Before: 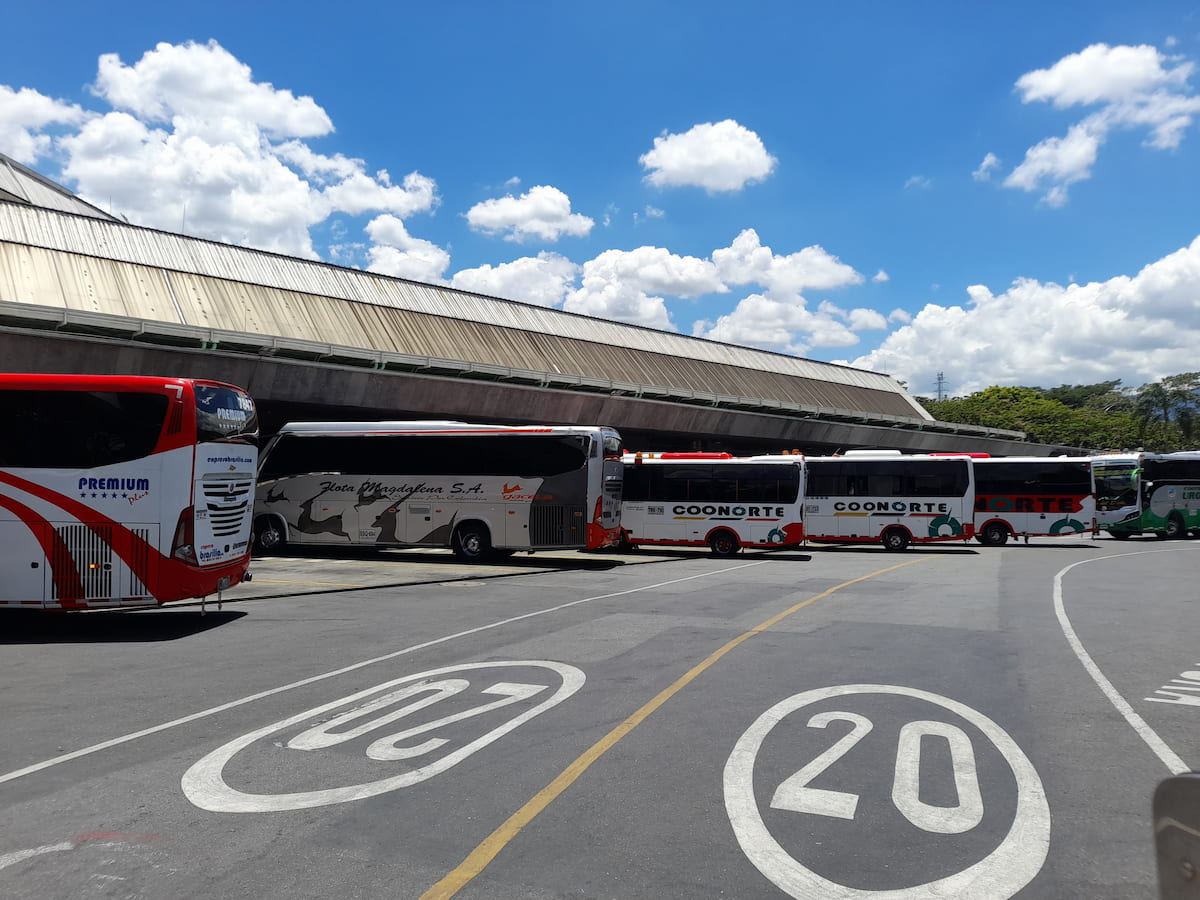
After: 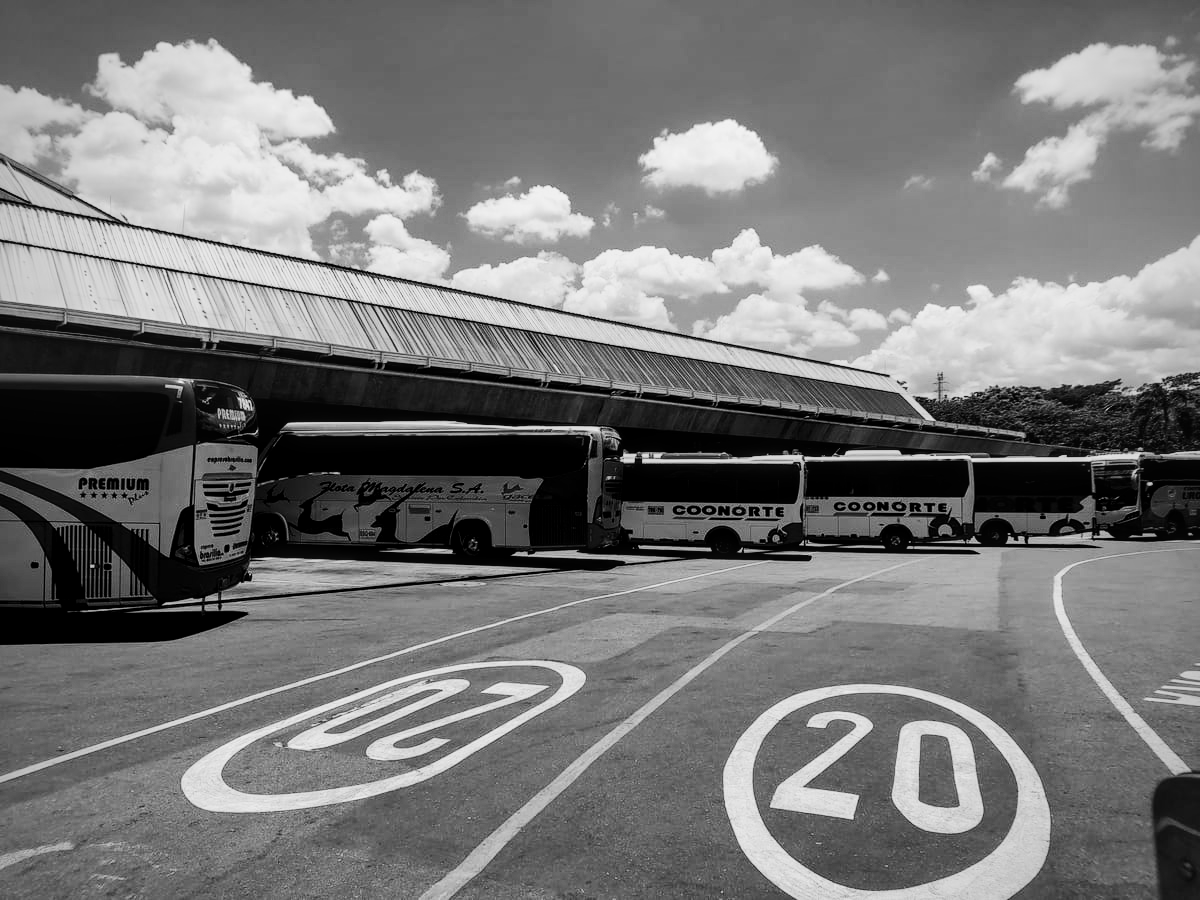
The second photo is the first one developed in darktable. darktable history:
contrast brightness saturation: contrast 0.32, brightness -0.08, saturation 0.17
color balance rgb: shadows lift › luminance -10%, highlights gain › luminance 10%, saturation formula JzAzBz (2021)
filmic rgb: black relative exposure -7.65 EV, white relative exposure 4.56 EV, hardness 3.61
local contrast: on, module defaults
monochrome: on, module defaults
vignetting: on, module defaults
